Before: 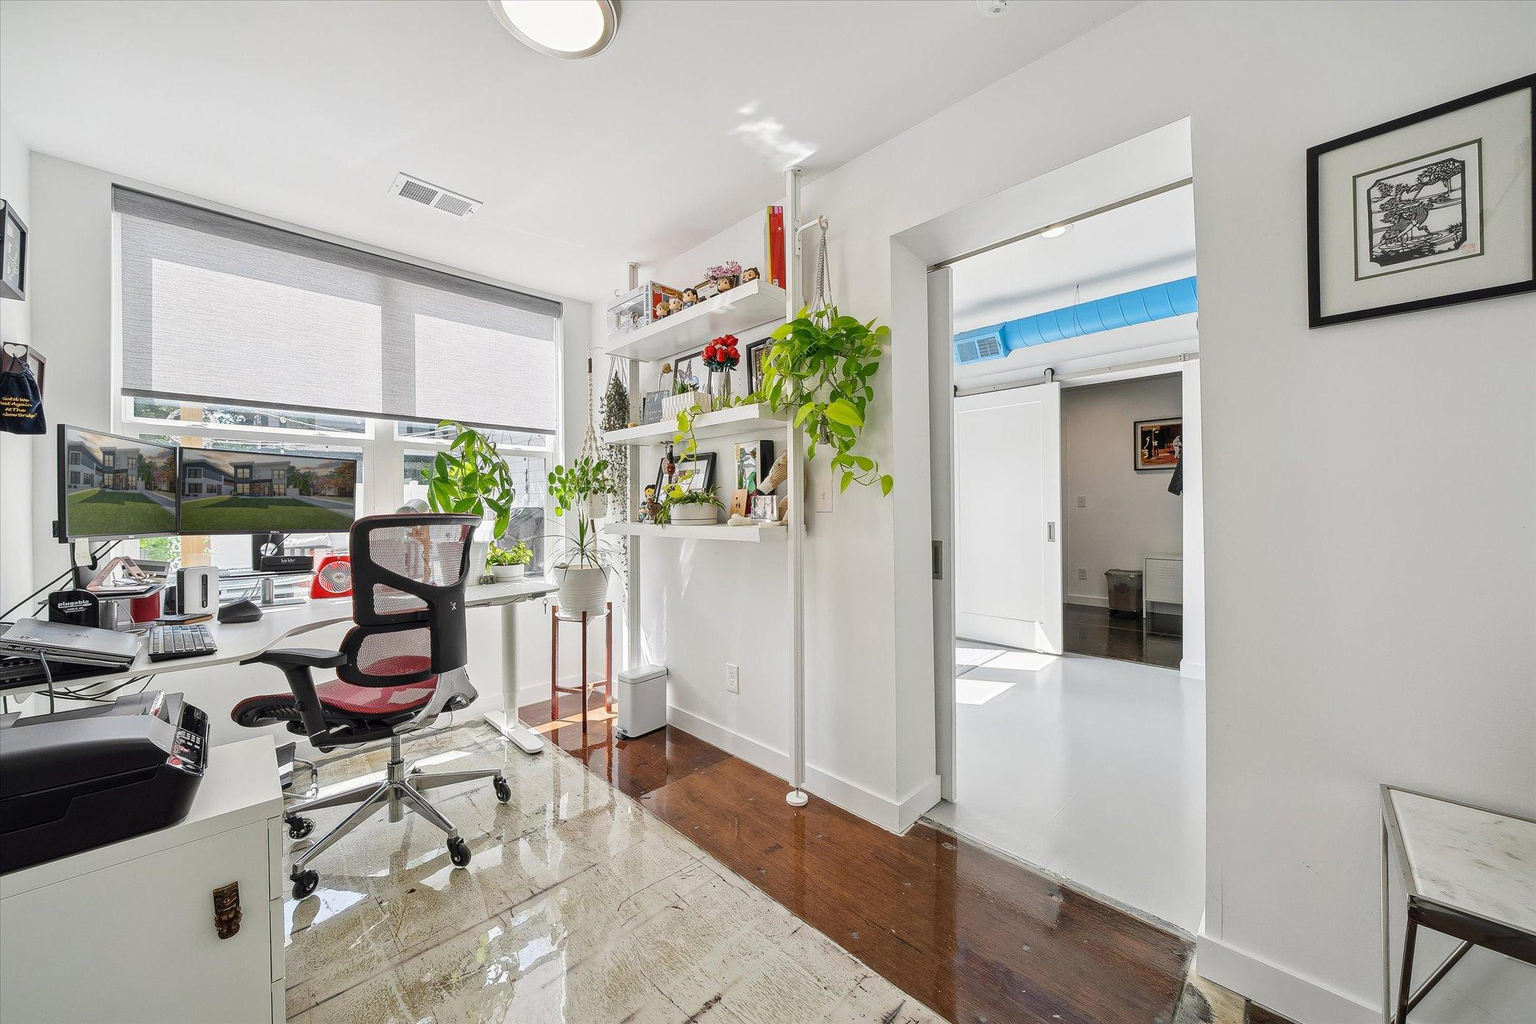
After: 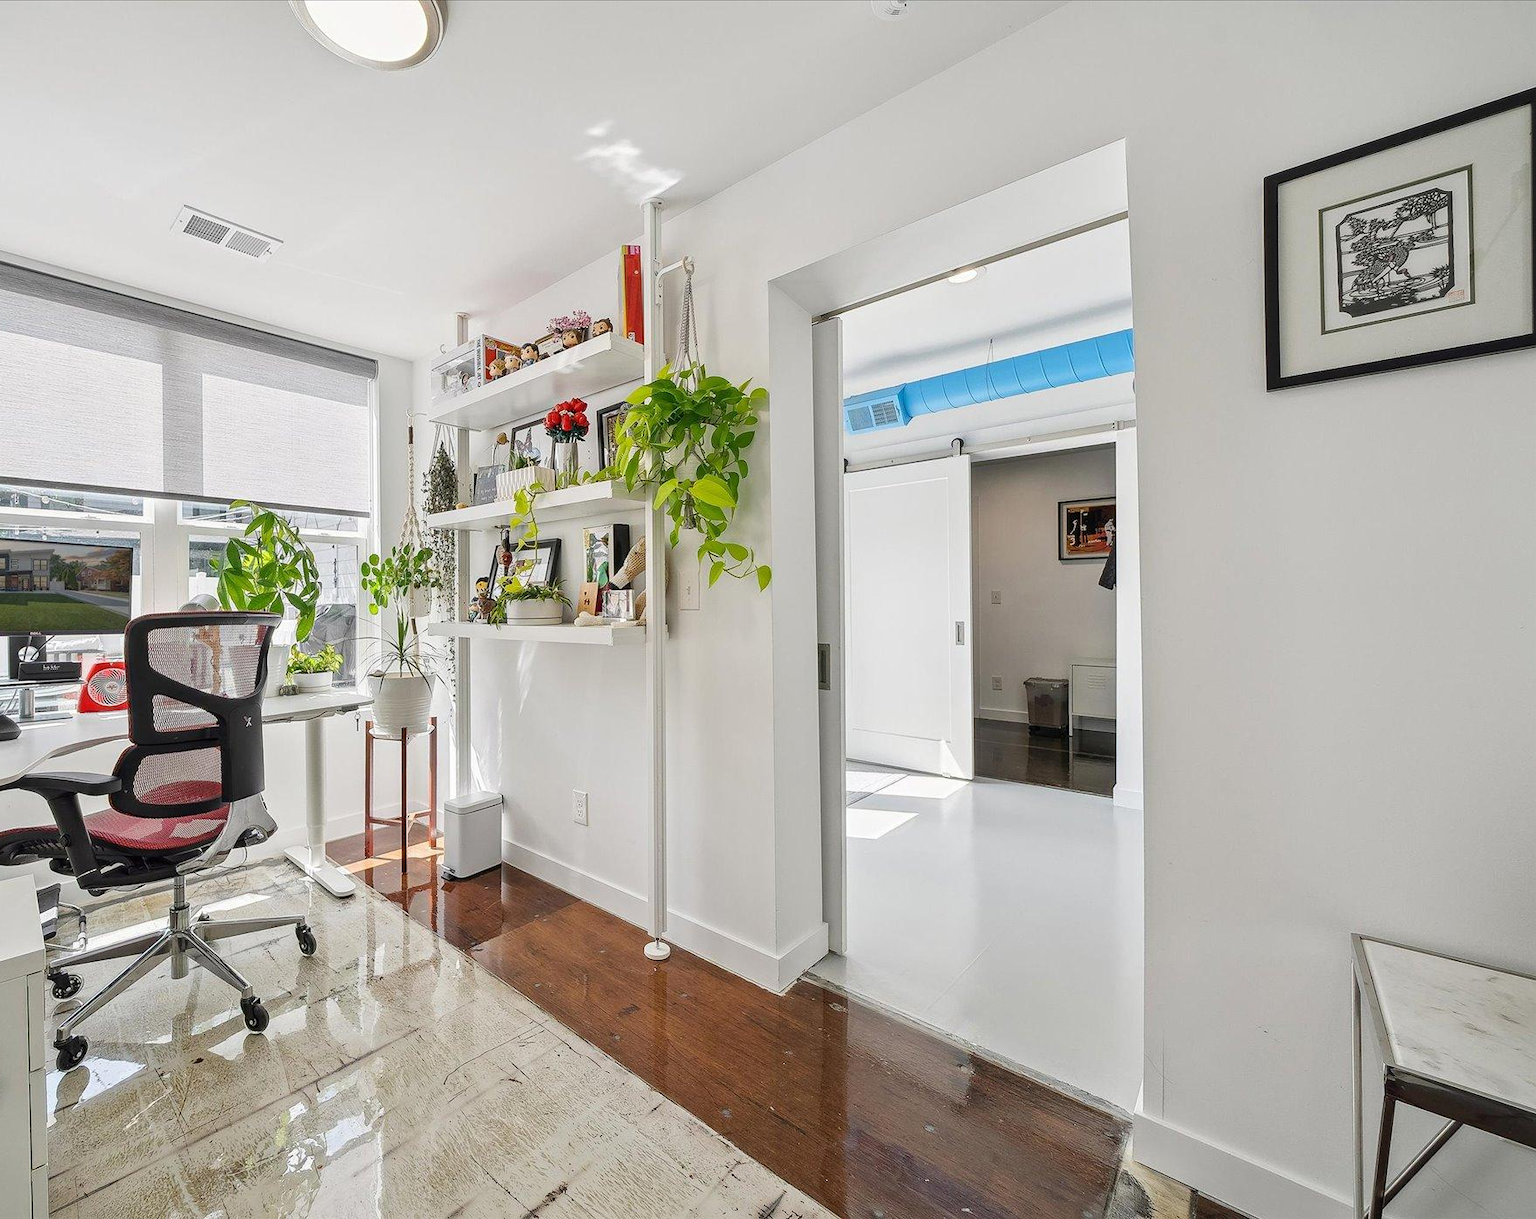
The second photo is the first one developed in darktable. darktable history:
crop: left 15.991%
